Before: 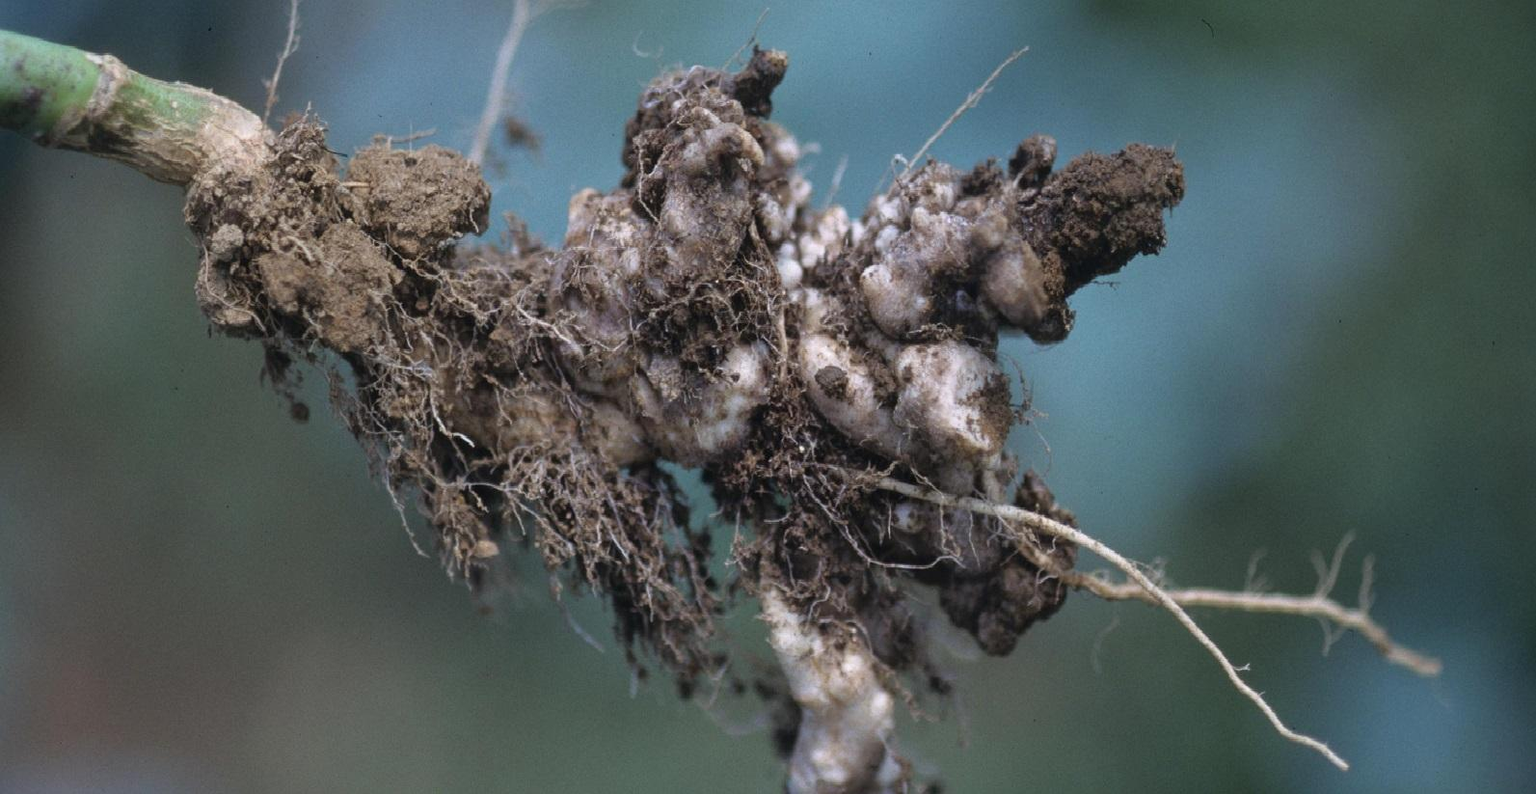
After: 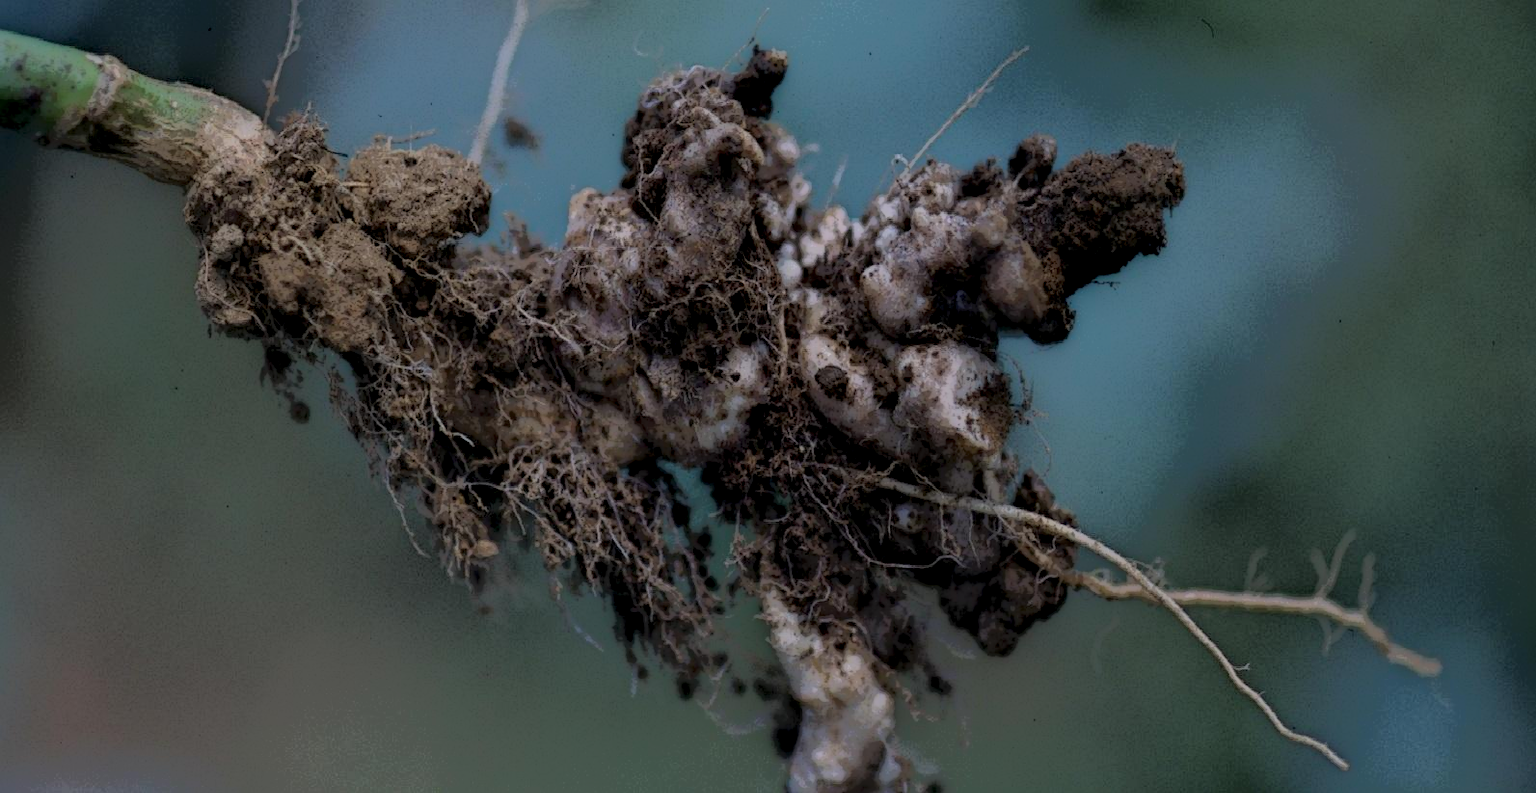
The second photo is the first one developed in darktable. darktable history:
local contrast: highlights 1%, shadows 204%, detail 164%, midtone range 0.004
tone equalizer: on, module defaults
